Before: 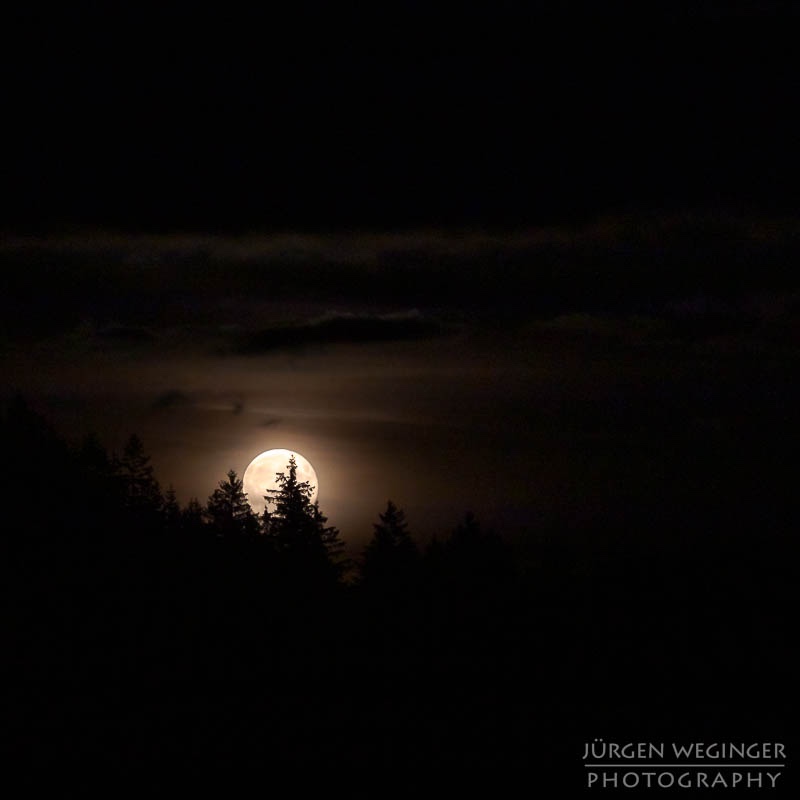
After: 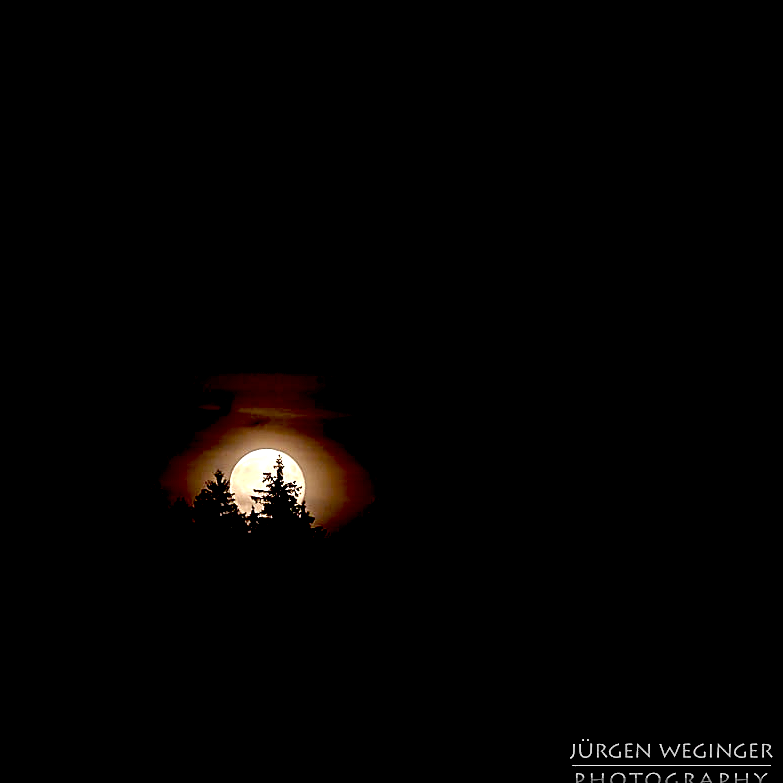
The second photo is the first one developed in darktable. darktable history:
sharpen: on, module defaults
exposure: black level correction 0.04, exposure 0.5 EV, compensate highlight preservation false
crop: left 1.743%, right 0.268%, bottom 2.011%
